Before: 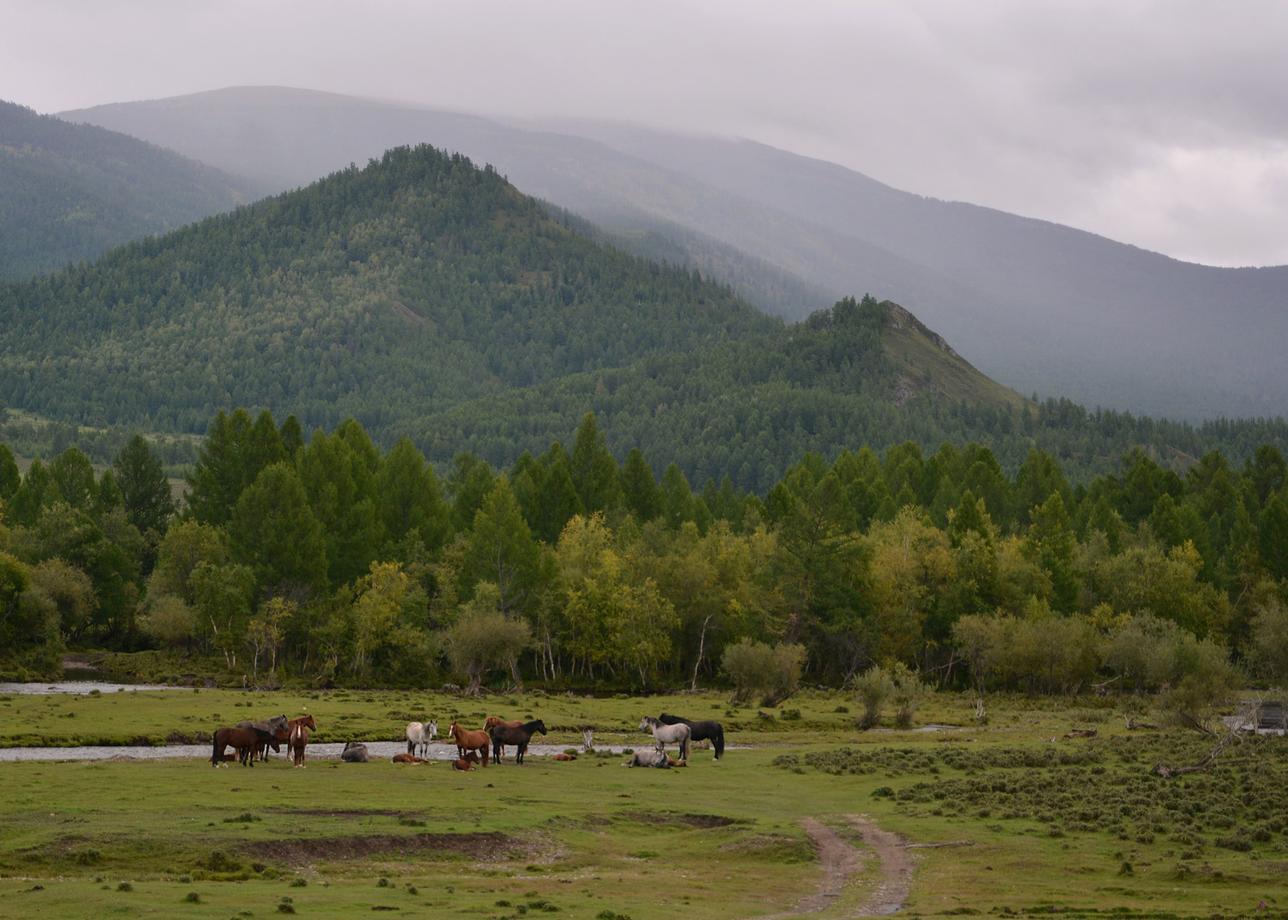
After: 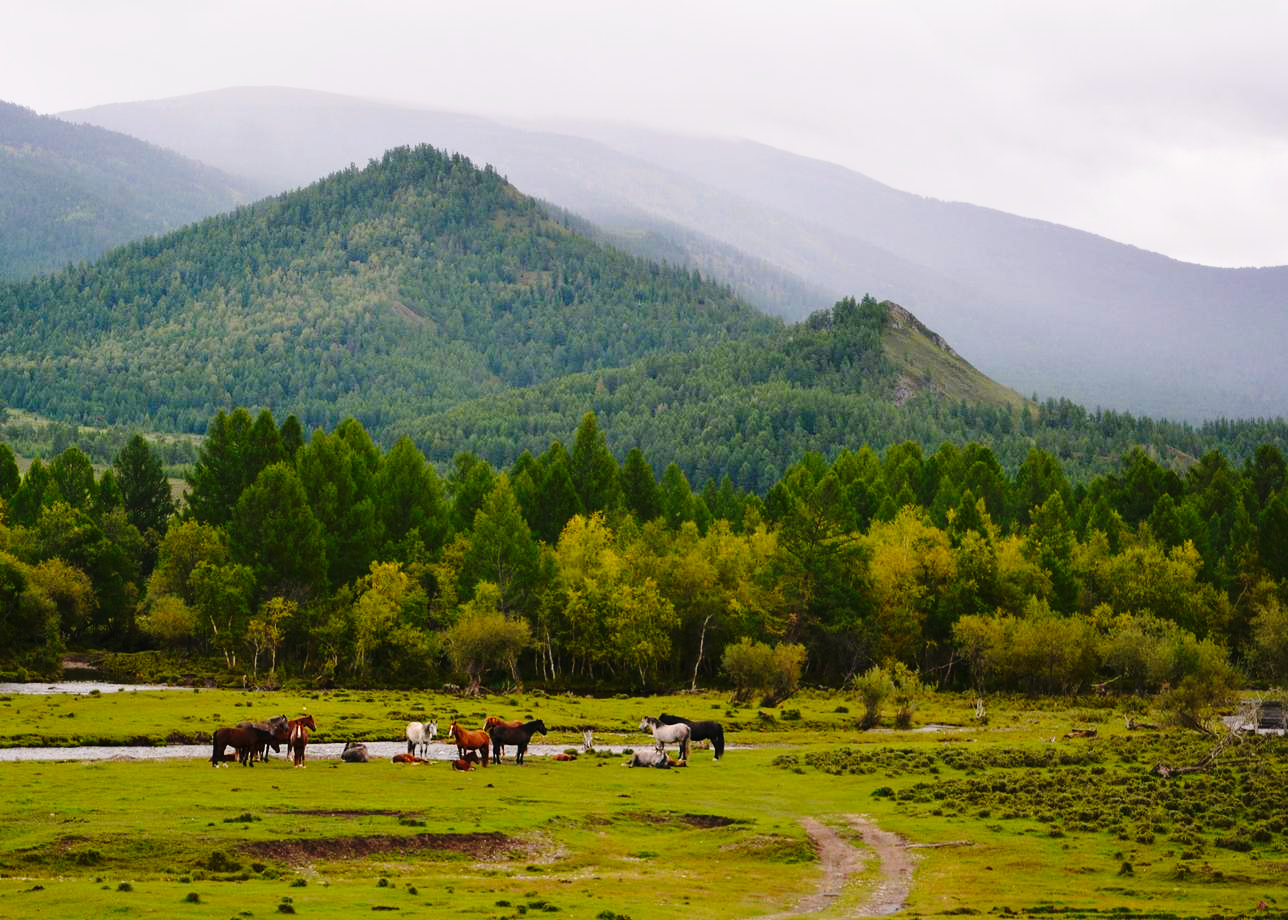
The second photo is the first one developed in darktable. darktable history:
color balance rgb: perceptual saturation grading › global saturation 9.747%, perceptual brilliance grading › global brilliance 2.904%, perceptual brilliance grading › highlights -2.976%, perceptual brilliance grading › shadows 2.802%, global vibrance 20%
base curve: curves: ch0 [(0, 0) (0.04, 0.03) (0.133, 0.232) (0.448, 0.748) (0.843, 0.968) (1, 1)], preserve colors none
